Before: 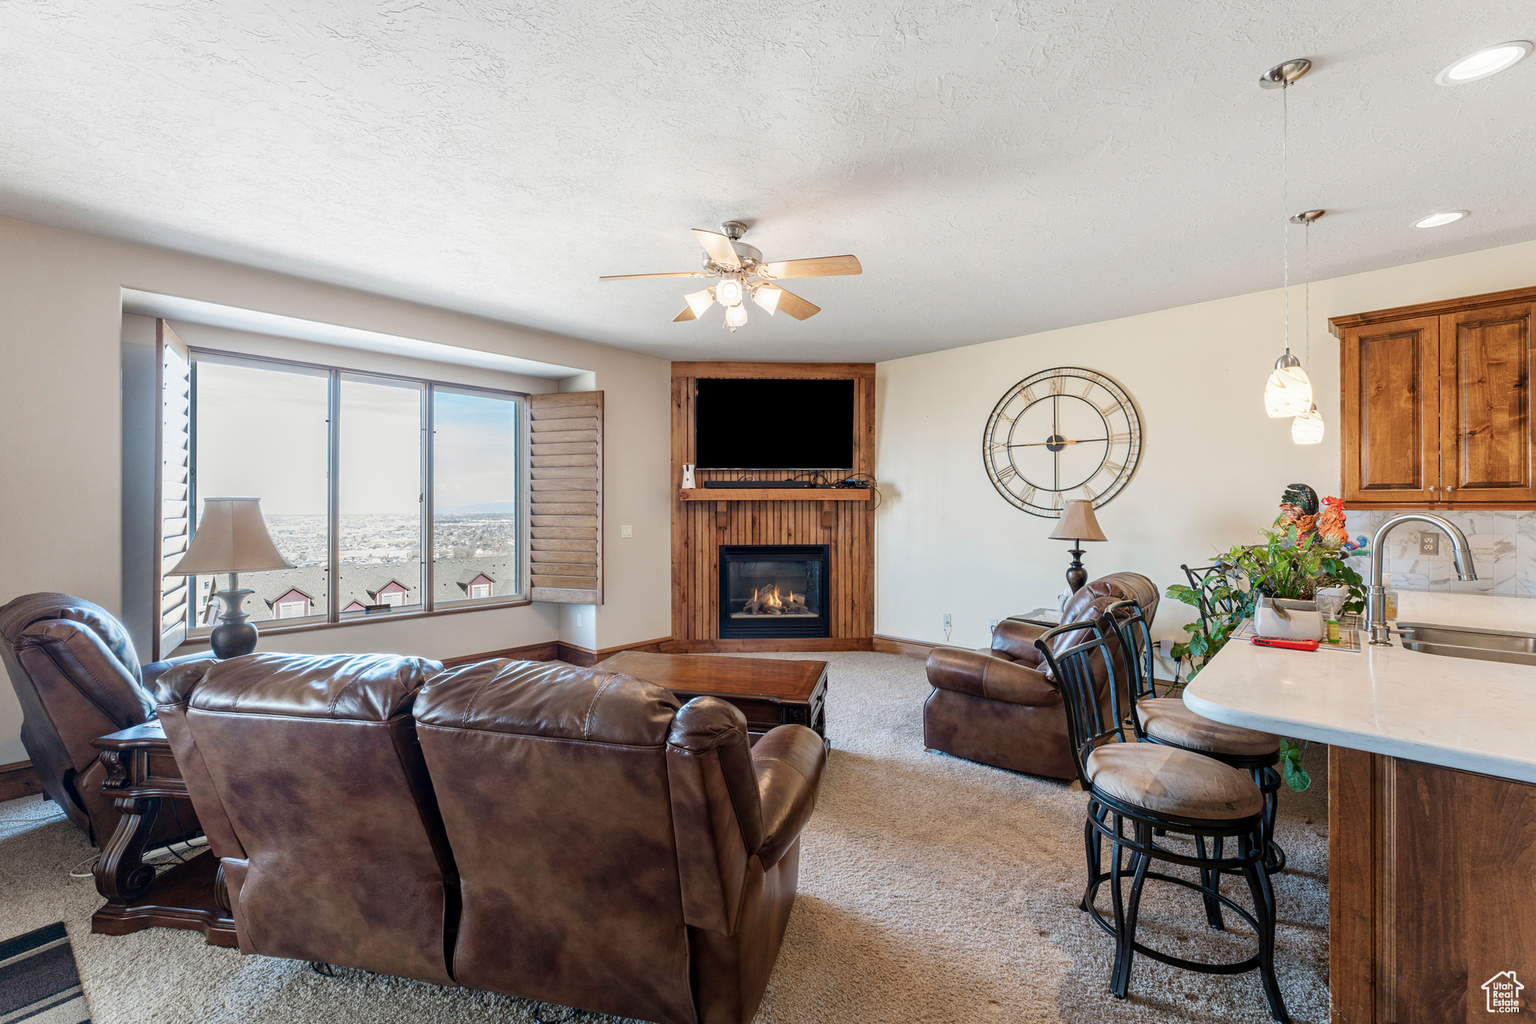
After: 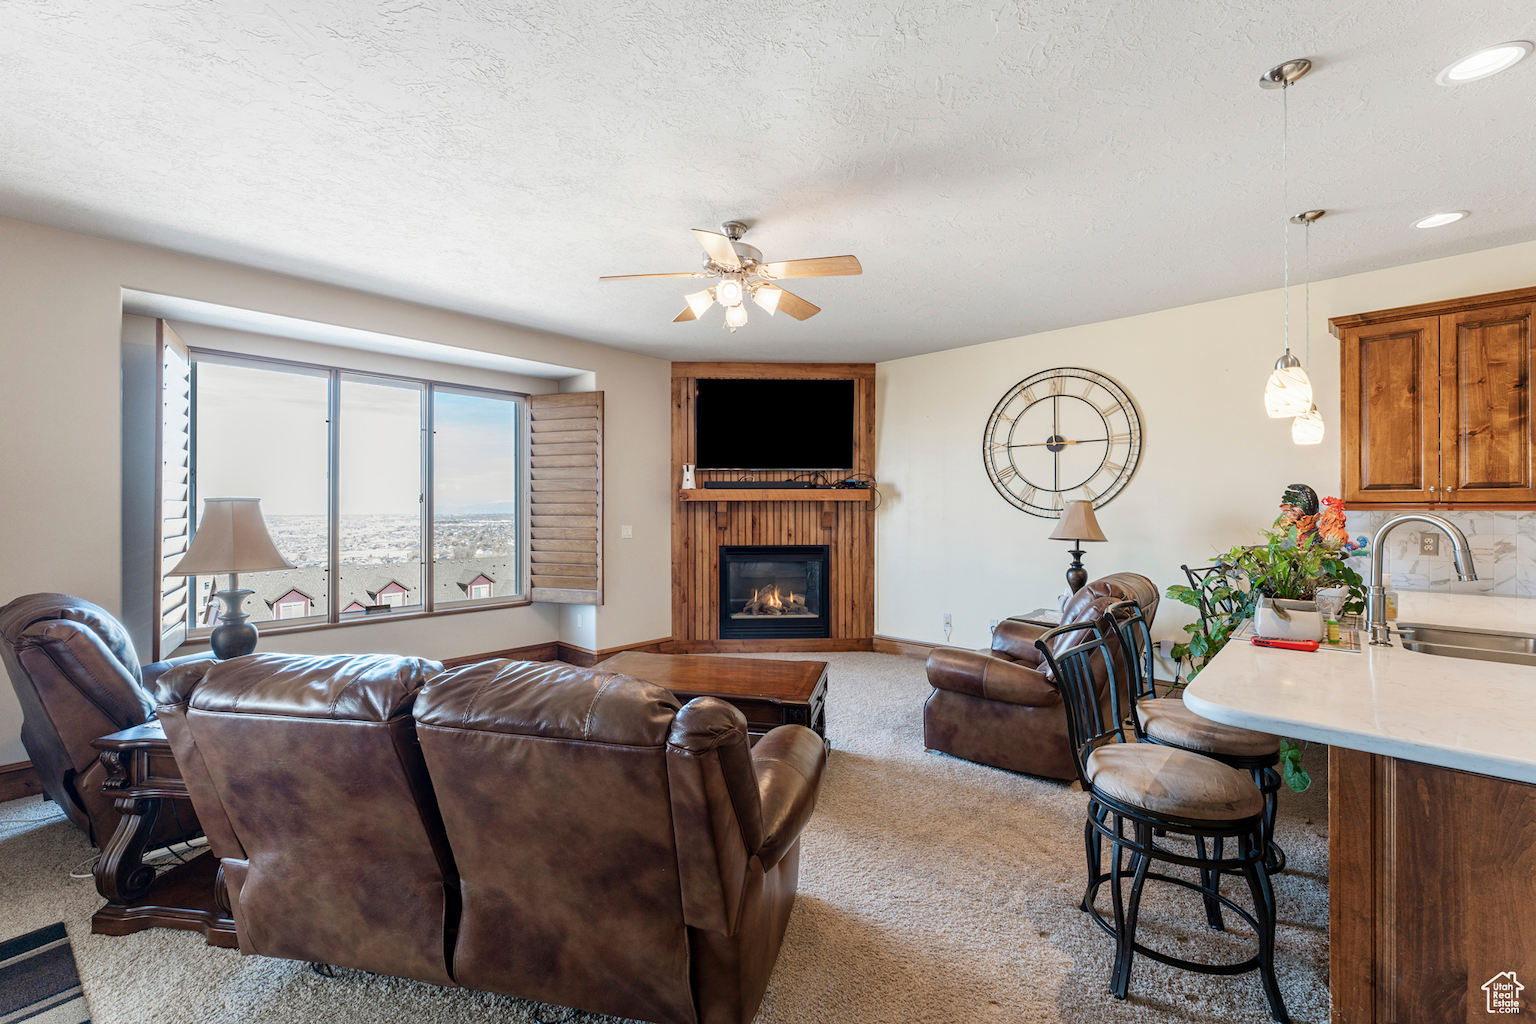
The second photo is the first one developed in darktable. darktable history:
color balance rgb: global vibrance -1%, saturation formula JzAzBz (2021)
